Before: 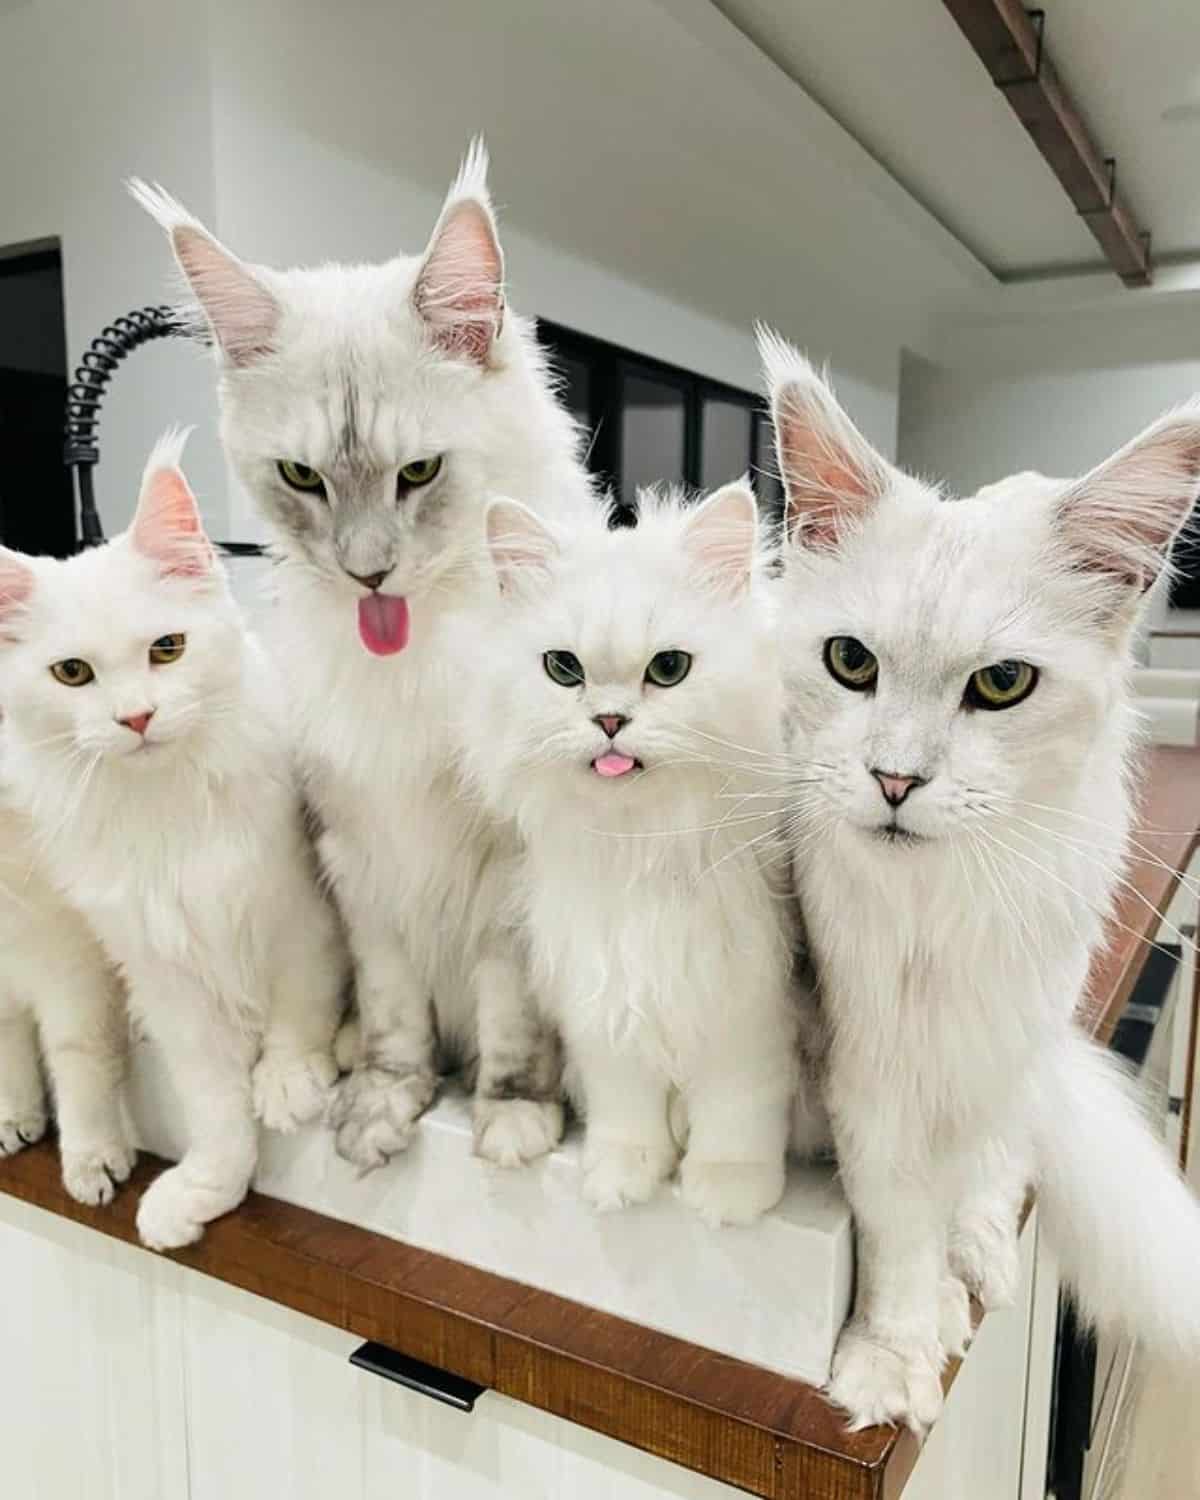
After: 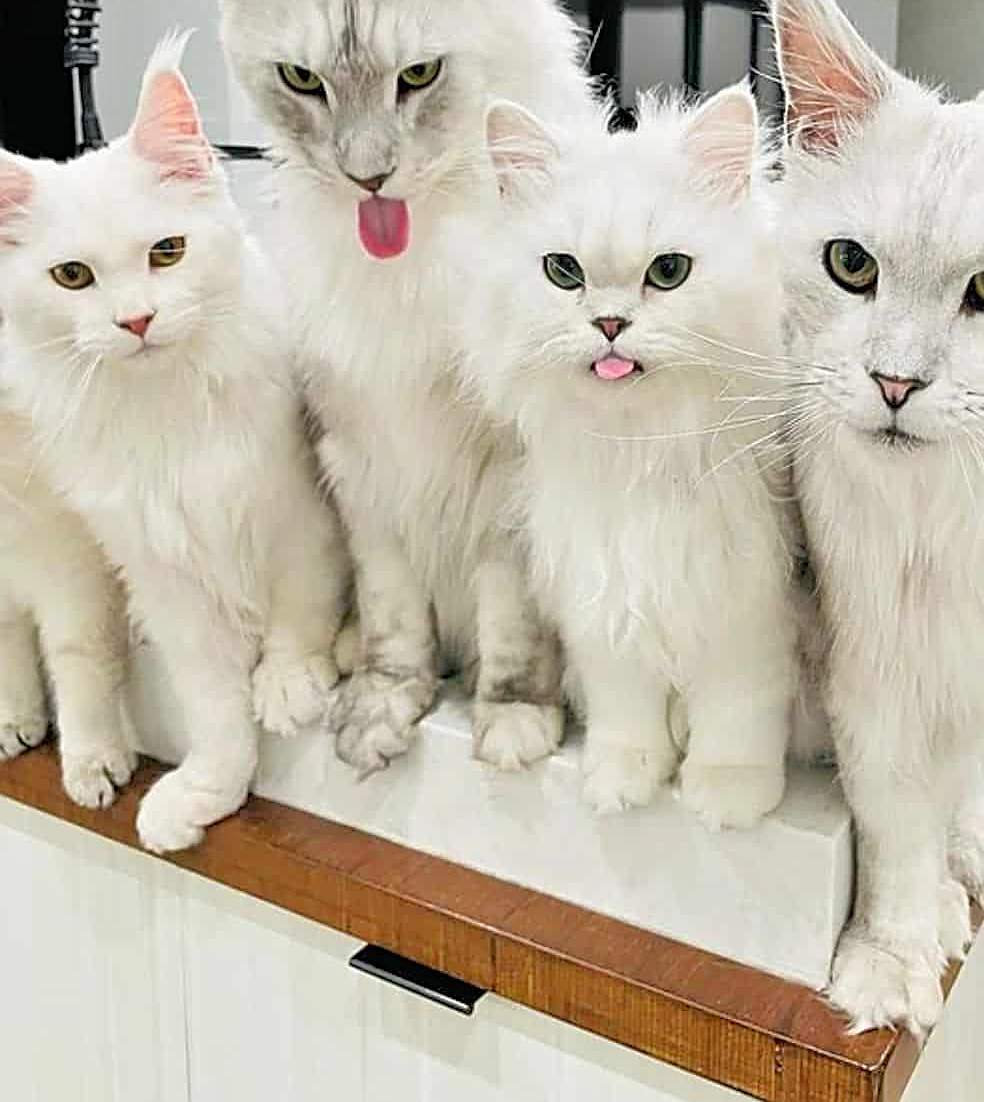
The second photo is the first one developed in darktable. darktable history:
tone equalizer: -7 EV 0.15 EV, -6 EV 0.6 EV, -5 EV 1.15 EV, -4 EV 1.33 EV, -3 EV 1.15 EV, -2 EV 0.6 EV, -1 EV 0.15 EV, mask exposure compensation -0.5 EV
crop: top 26.531%, right 17.959%
sharpen: radius 2.531, amount 0.628
